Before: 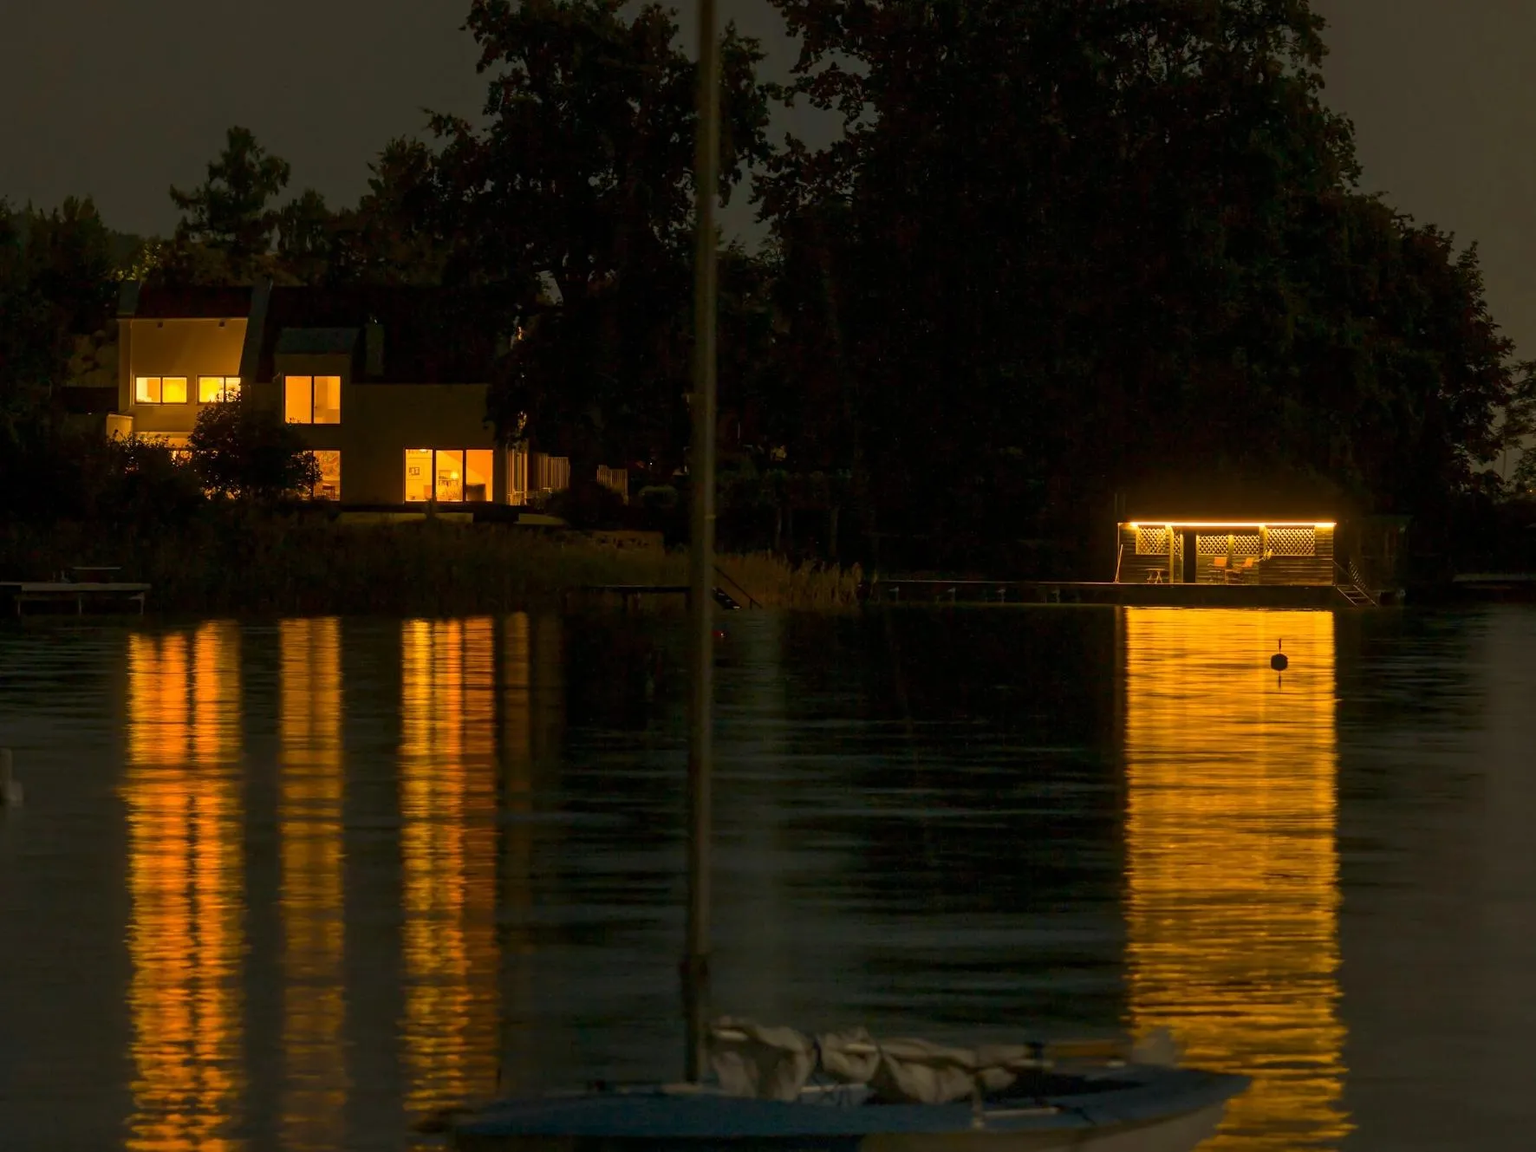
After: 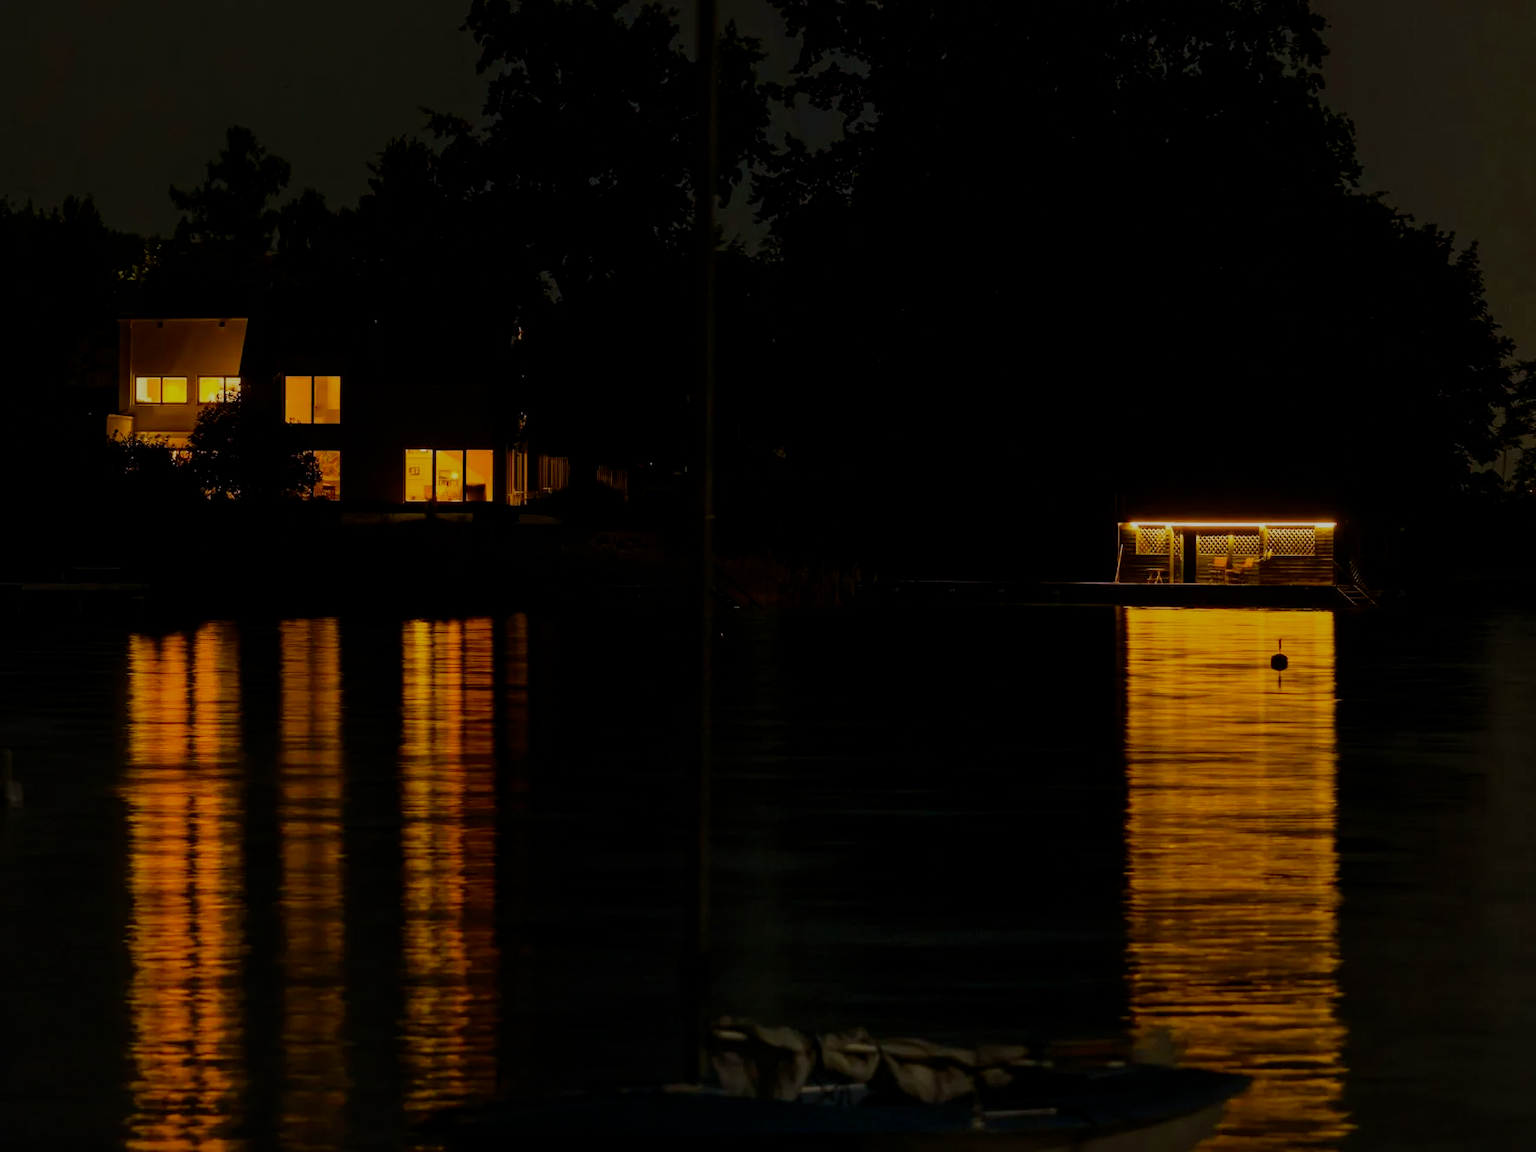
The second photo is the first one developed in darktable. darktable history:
white balance: red 0.967, blue 1.119, emerald 0.756
filmic rgb: middle gray luminance 29%, black relative exposure -10.3 EV, white relative exposure 5.5 EV, threshold 6 EV, target black luminance 0%, hardness 3.95, latitude 2.04%, contrast 1.132, highlights saturation mix 5%, shadows ↔ highlights balance 15.11%, preserve chrominance no, color science v3 (2019), use custom middle-gray values true, iterations of high-quality reconstruction 0, enable highlight reconstruction true
